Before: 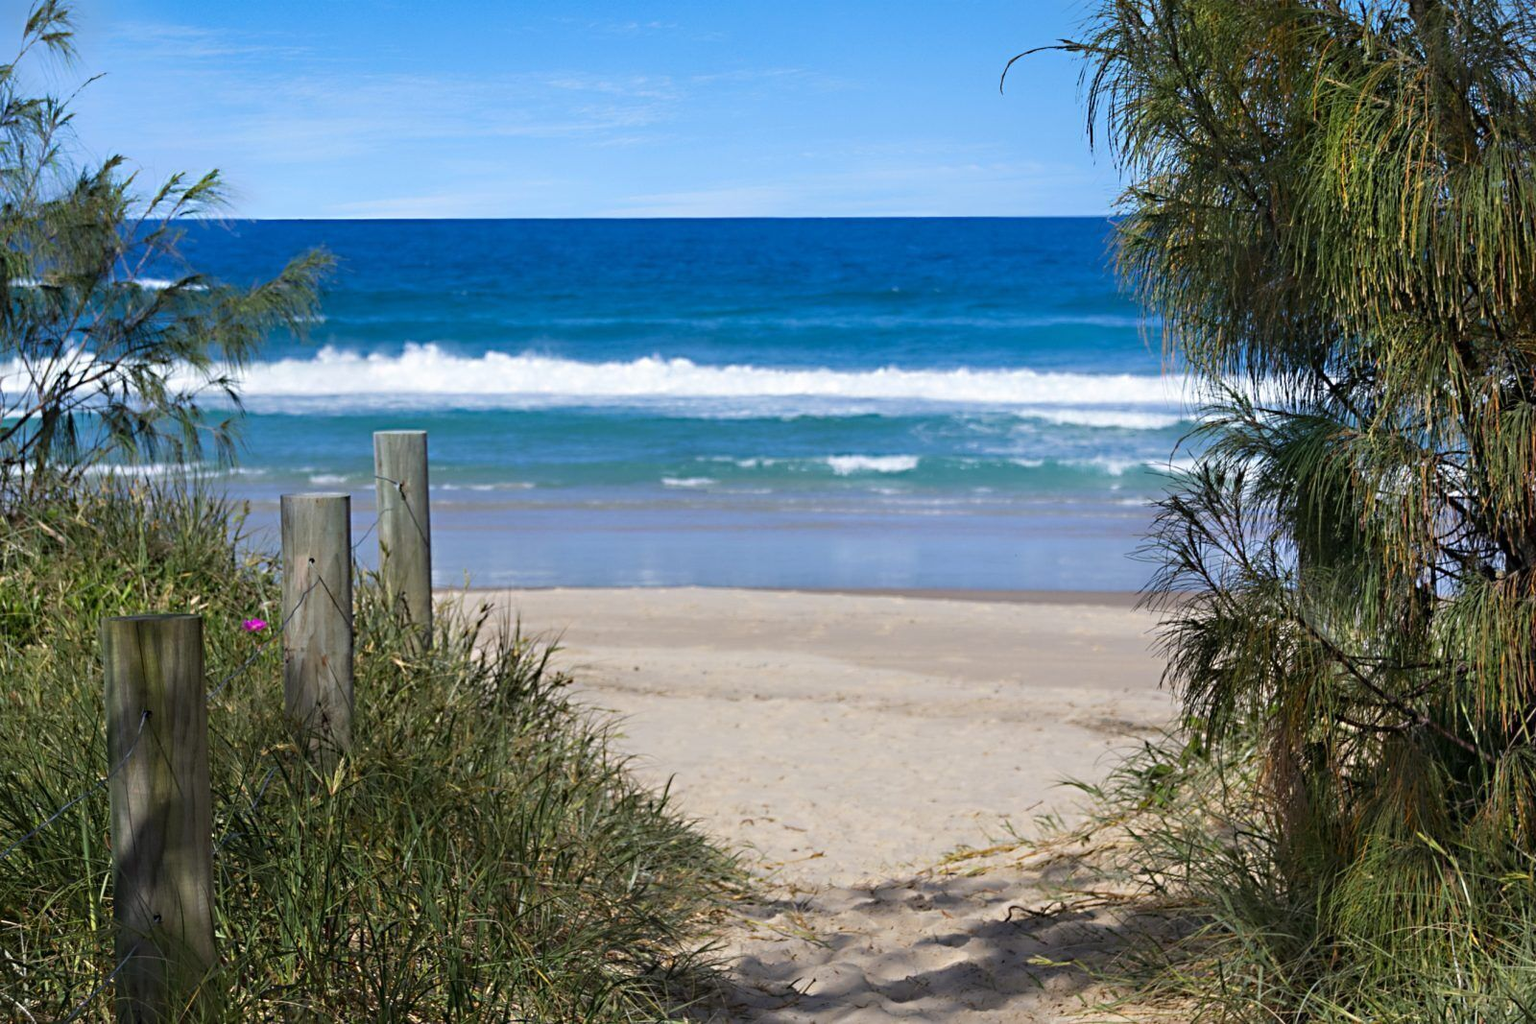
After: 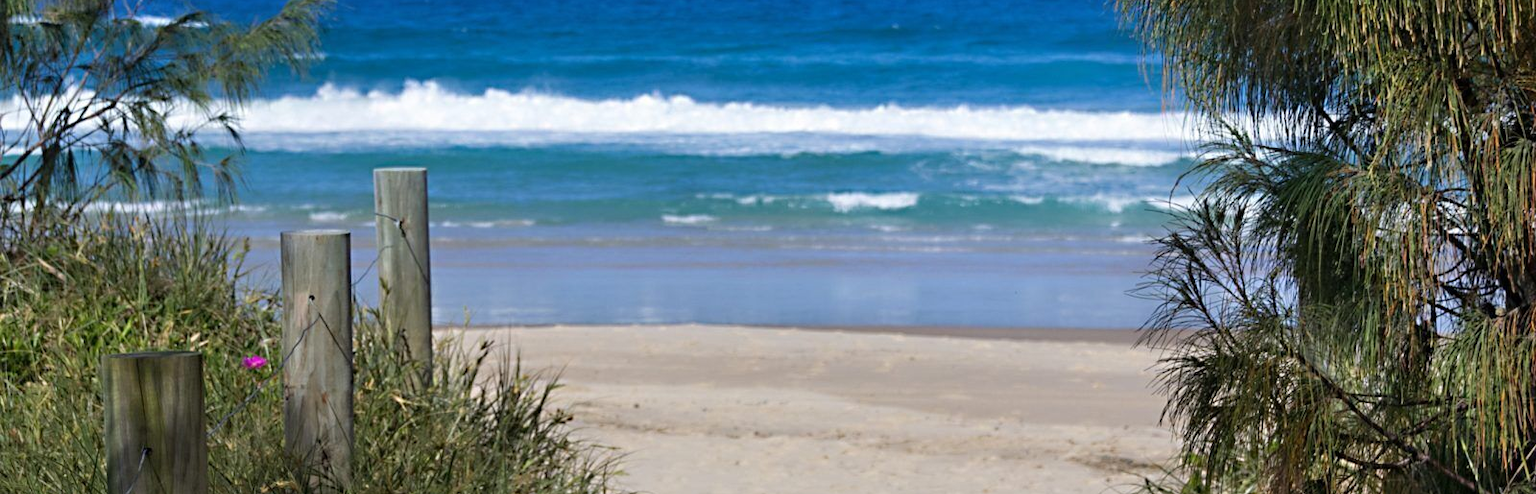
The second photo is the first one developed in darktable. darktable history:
crop and rotate: top 25.77%, bottom 25.943%
shadows and highlights: shadows 29.46, highlights -29, low approximation 0.01, soften with gaussian
